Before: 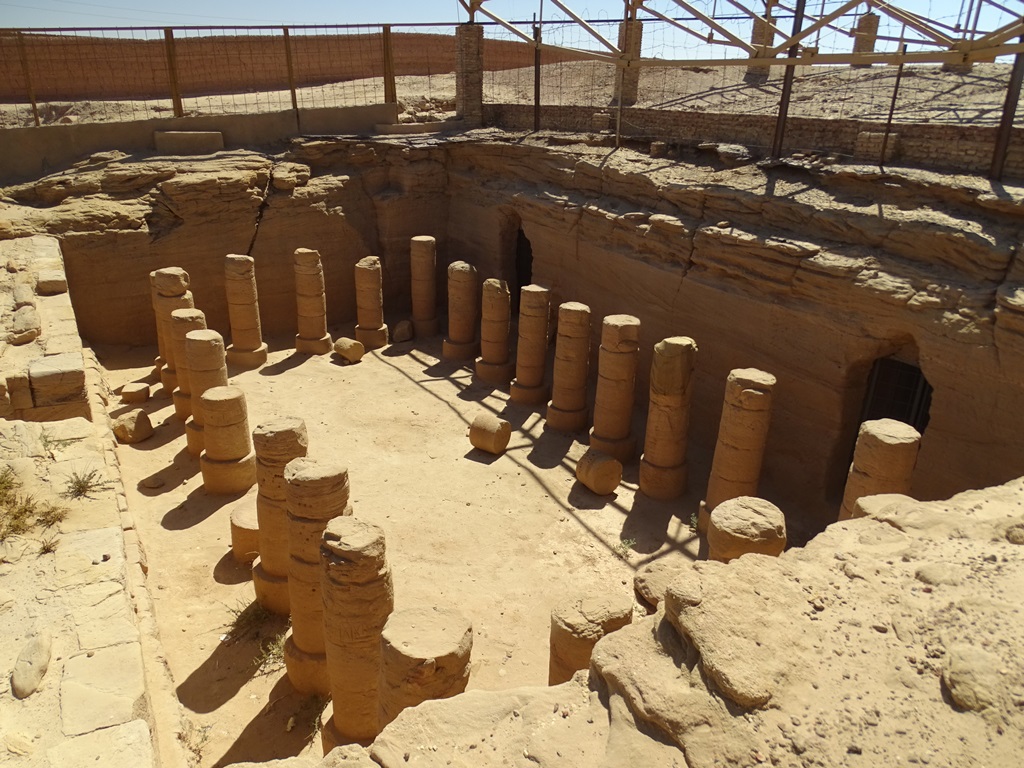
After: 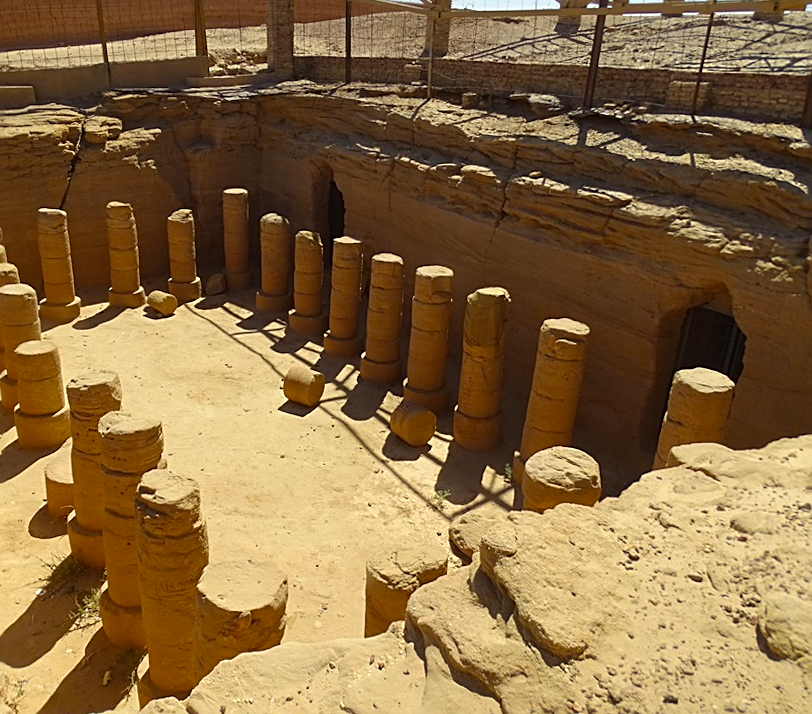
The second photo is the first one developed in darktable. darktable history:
rotate and perspective: rotation -0.45°, automatic cropping original format, crop left 0.008, crop right 0.992, crop top 0.012, crop bottom 0.988
sharpen: on, module defaults
crop and rotate: left 17.959%, top 5.771%, right 1.742%
color balance: output saturation 120%
